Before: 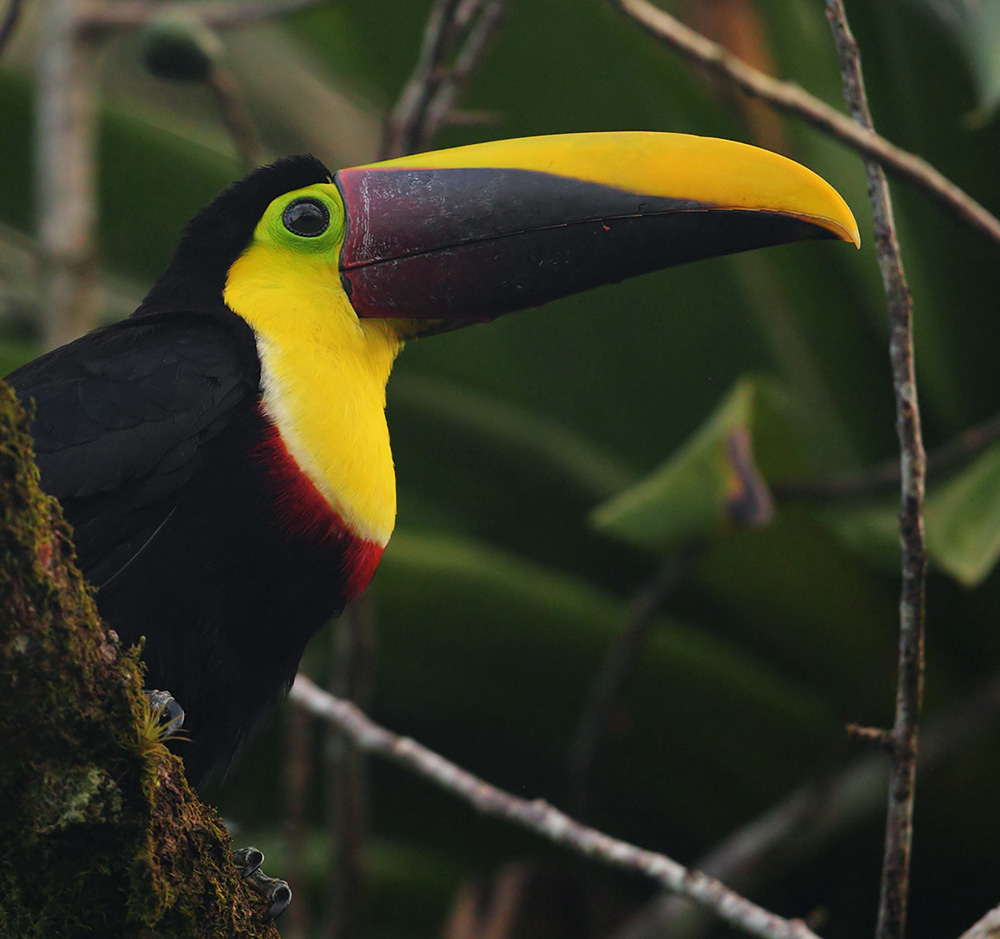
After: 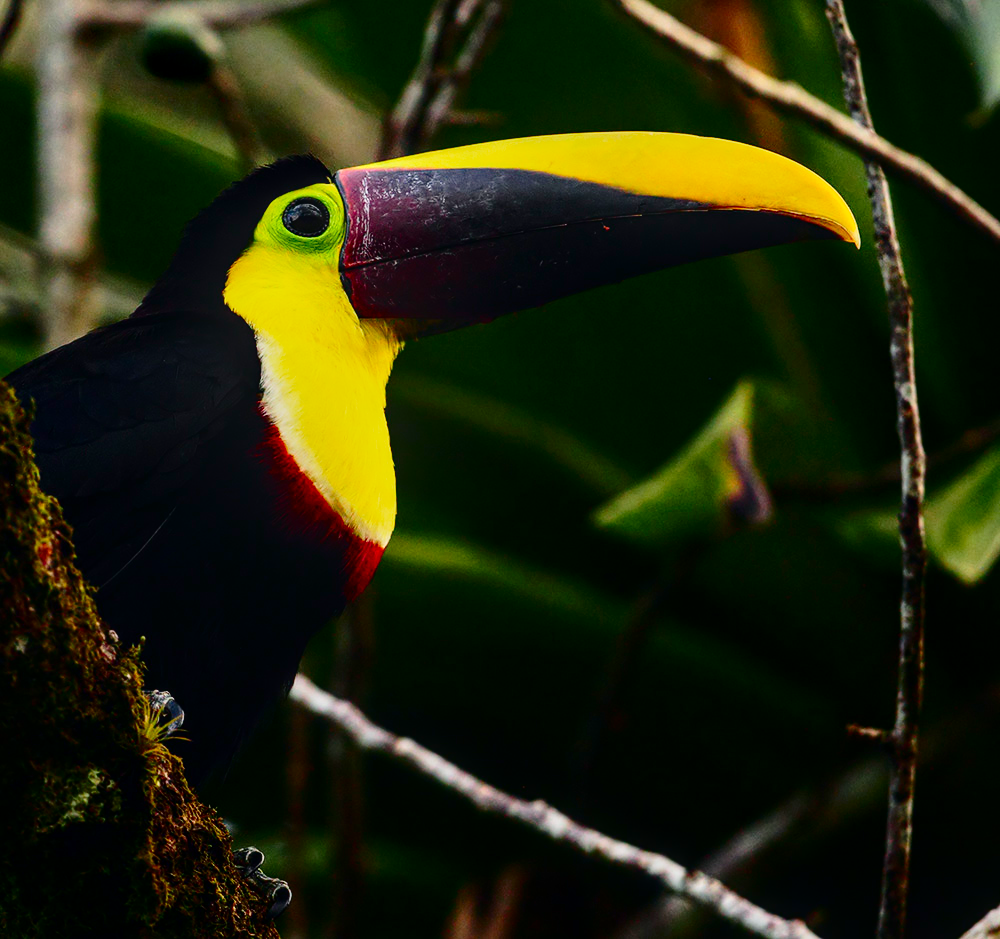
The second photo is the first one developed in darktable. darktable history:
base curve: curves: ch0 [(0, 0) (0.028, 0.03) (0.121, 0.232) (0.46, 0.748) (0.859, 0.968) (1, 1)], preserve colors none
local contrast: on, module defaults
contrast brightness saturation: contrast 0.238, brightness -0.231, saturation 0.147
